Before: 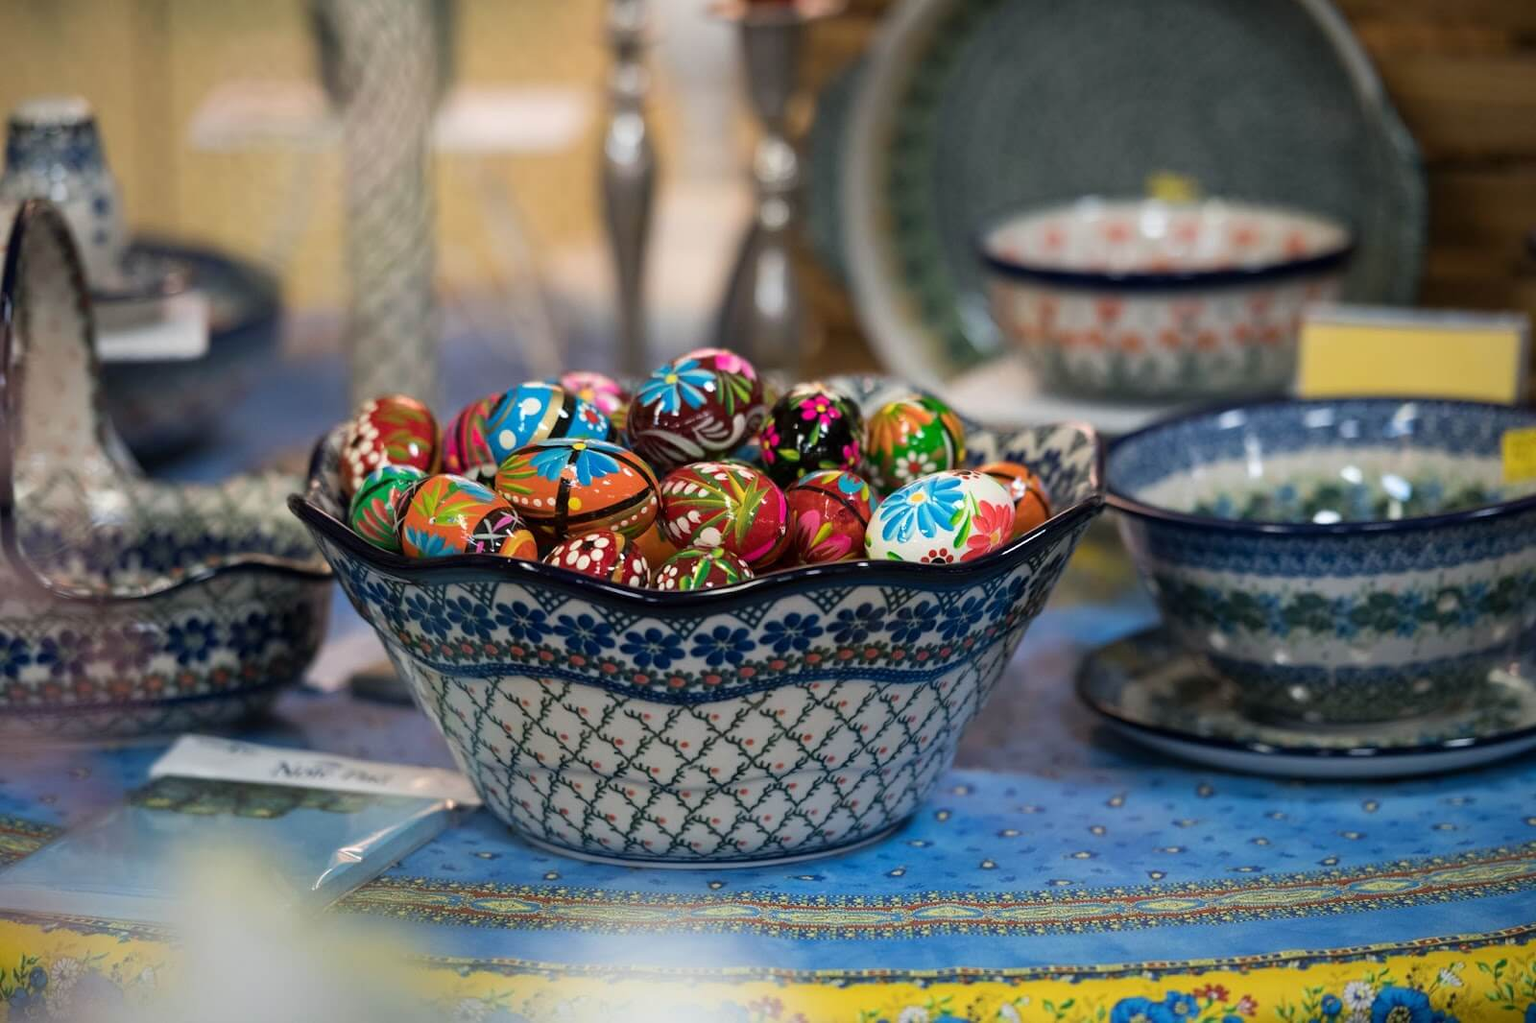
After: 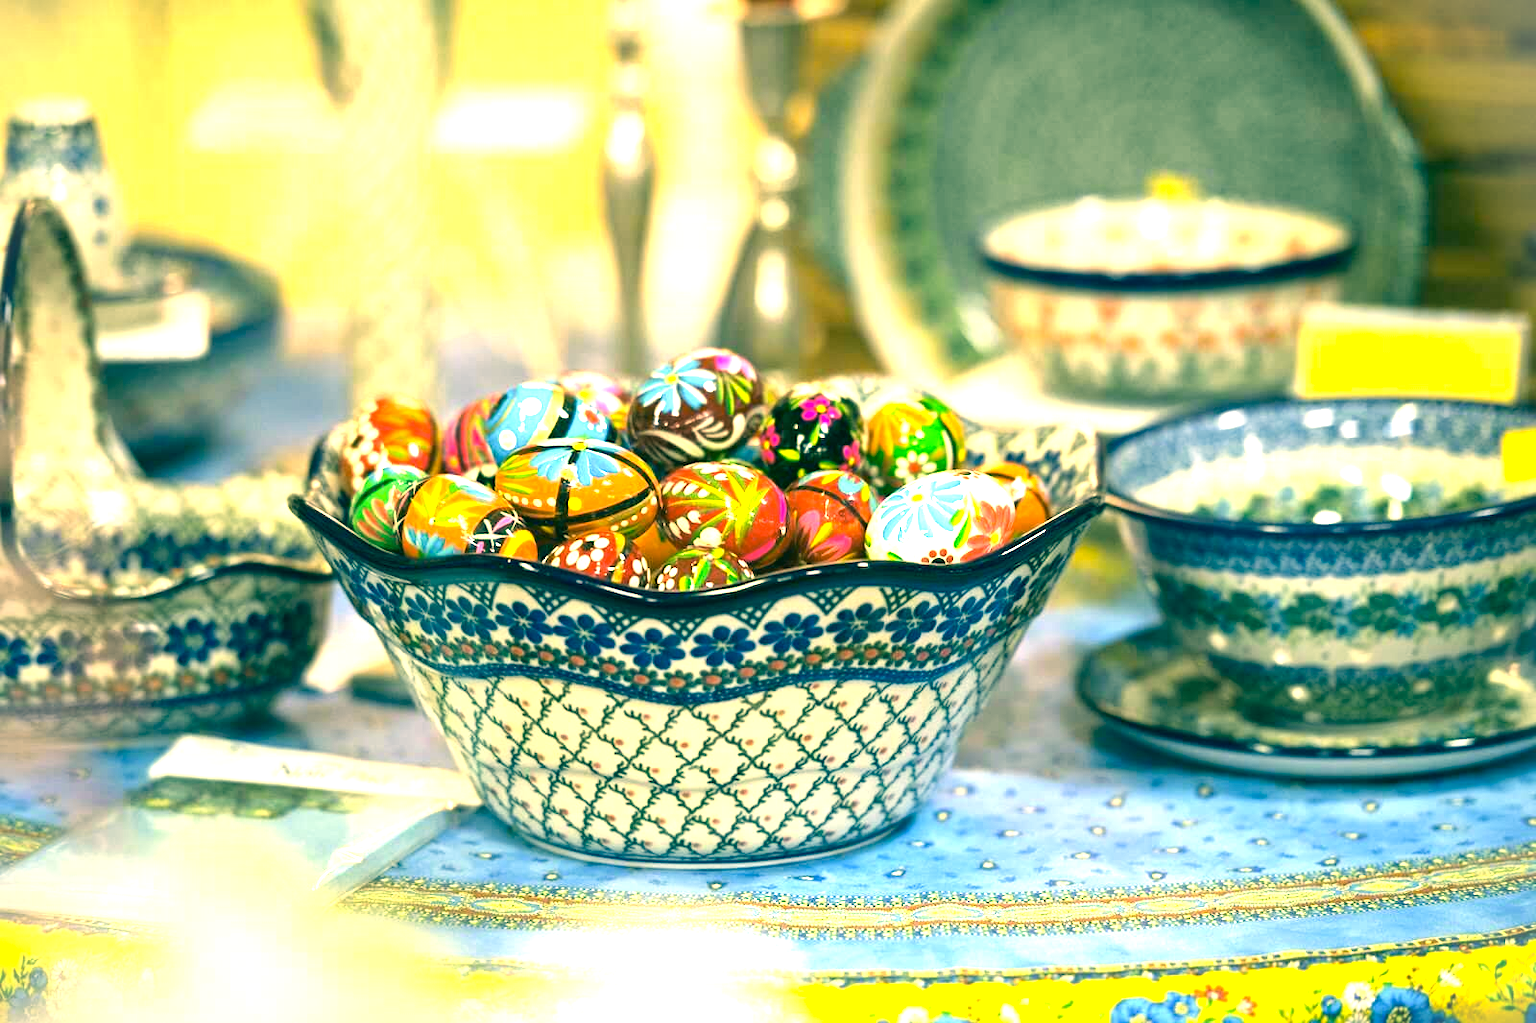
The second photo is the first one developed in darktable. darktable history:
color correction: highlights a* 1.83, highlights b* 34.02, shadows a* -36.68, shadows b* -5.48
exposure: black level correction 0, exposure 2.088 EV, compensate exposure bias true, compensate highlight preservation false
vignetting: fall-off start 100%, brightness 0.3, saturation 0
